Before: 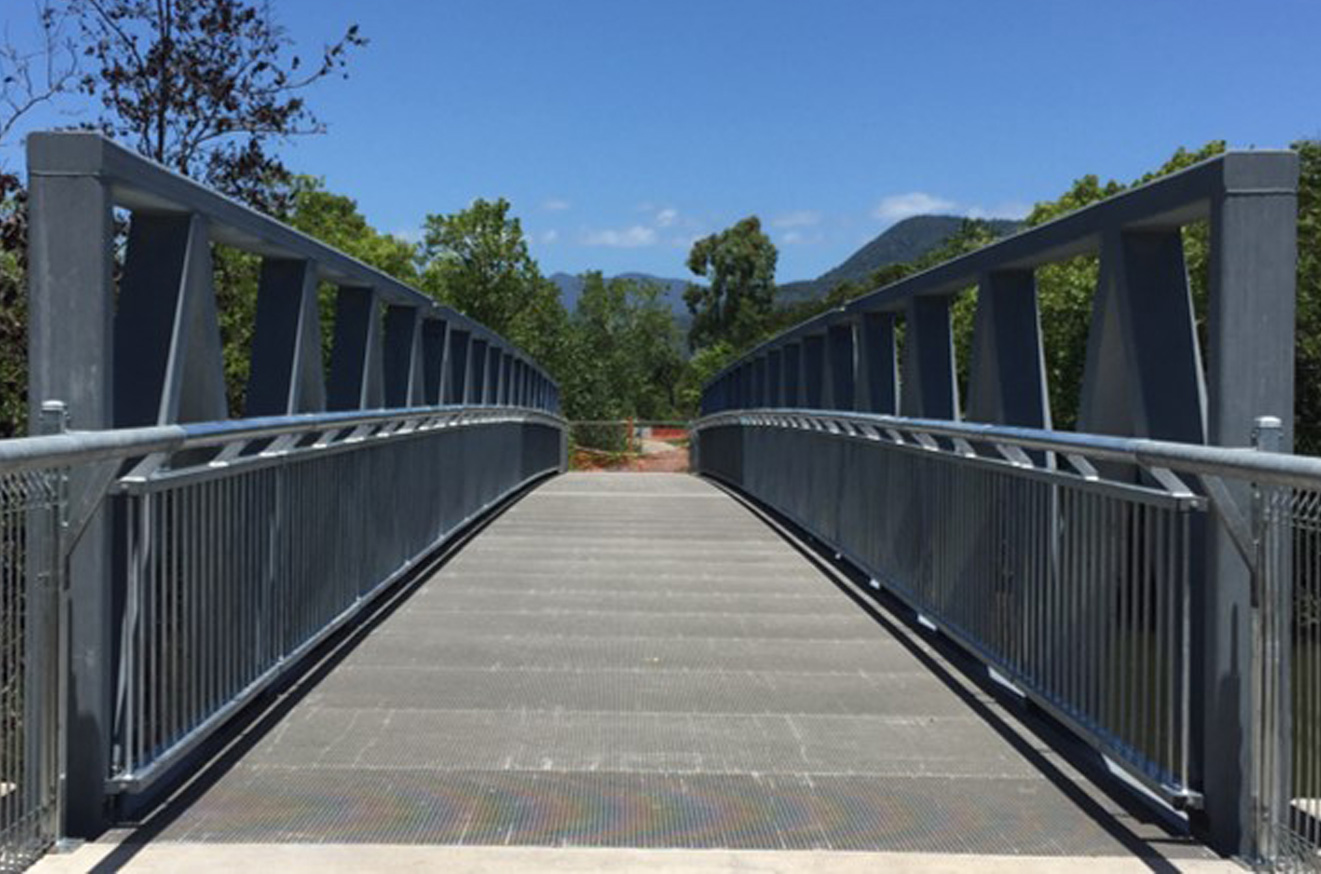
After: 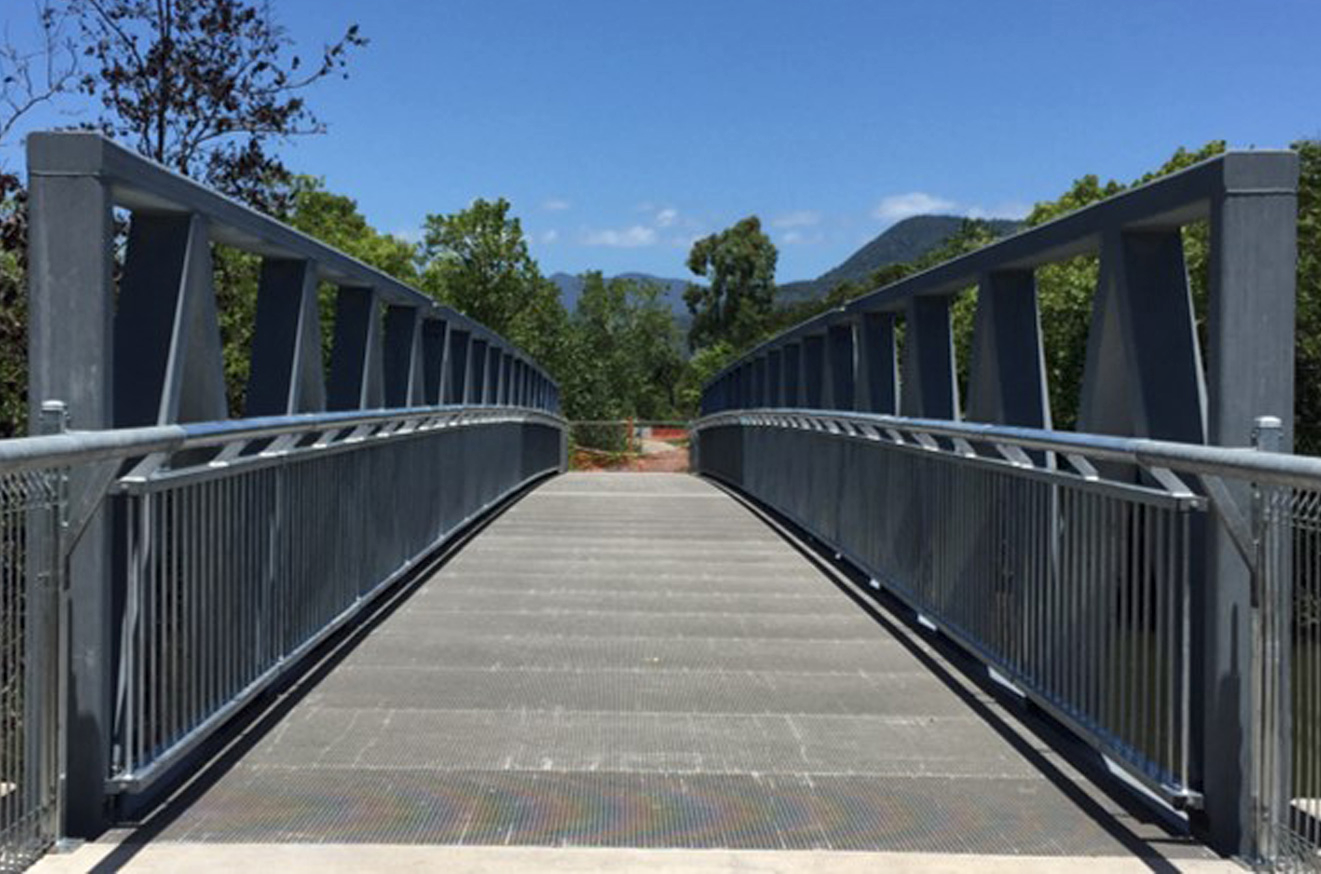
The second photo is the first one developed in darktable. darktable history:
local contrast: mode bilateral grid, contrast 20, coarseness 50, detail 120%, midtone range 0.2
shadows and highlights: radius 334.58, shadows 63.81, highlights 5.27, compress 87.89%, soften with gaussian
